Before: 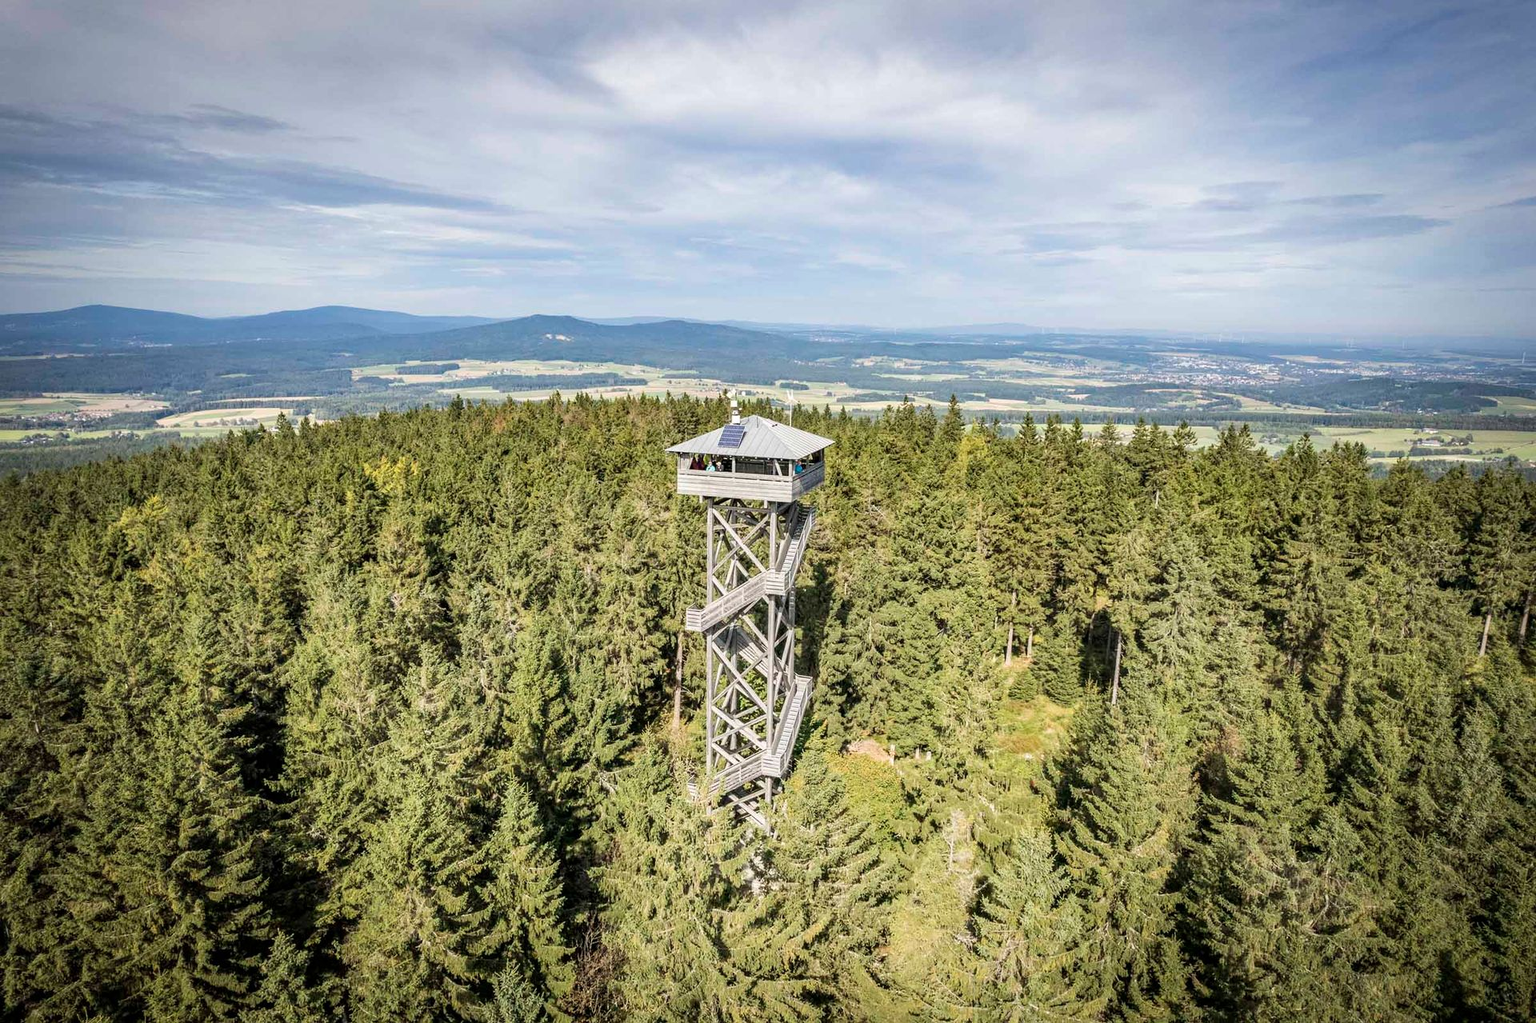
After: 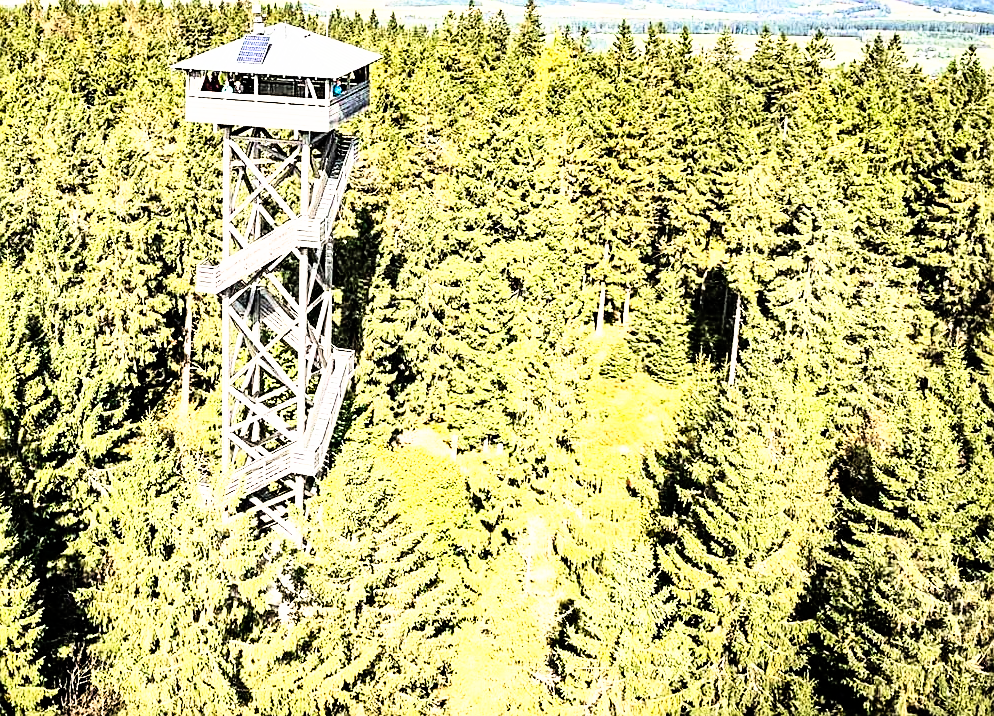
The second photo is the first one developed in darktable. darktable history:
crop: left 34.479%, top 38.822%, right 13.718%, bottom 5.172%
tone curve: curves: ch0 [(0, 0) (0.003, 0.001) (0.011, 0.005) (0.025, 0.01) (0.044, 0.019) (0.069, 0.029) (0.1, 0.042) (0.136, 0.078) (0.177, 0.129) (0.224, 0.182) (0.277, 0.246) (0.335, 0.318) (0.399, 0.396) (0.468, 0.481) (0.543, 0.573) (0.623, 0.672) (0.709, 0.777) (0.801, 0.881) (0.898, 0.975) (1, 1)], preserve colors none
sharpen: on, module defaults
rgb curve: curves: ch0 [(0, 0) (0.21, 0.15) (0.24, 0.21) (0.5, 0.75) (0.75, 0.96) (0.89, 0.99) (1, 1)]; ch1 [(0, 0.02) (0.21, 0.13) (0.25, 0.2) (0.5, 0.67) (0.75, 0.9) (0.89, 0.97) (1, 1)]; ch2 [(0, 0.02) (0.21, 0.13) (0.25, 0.2) (0.5, 0.67) (0.75, 0.9) (0.89, 0.97) (1, 1)], compensate middle gray true
